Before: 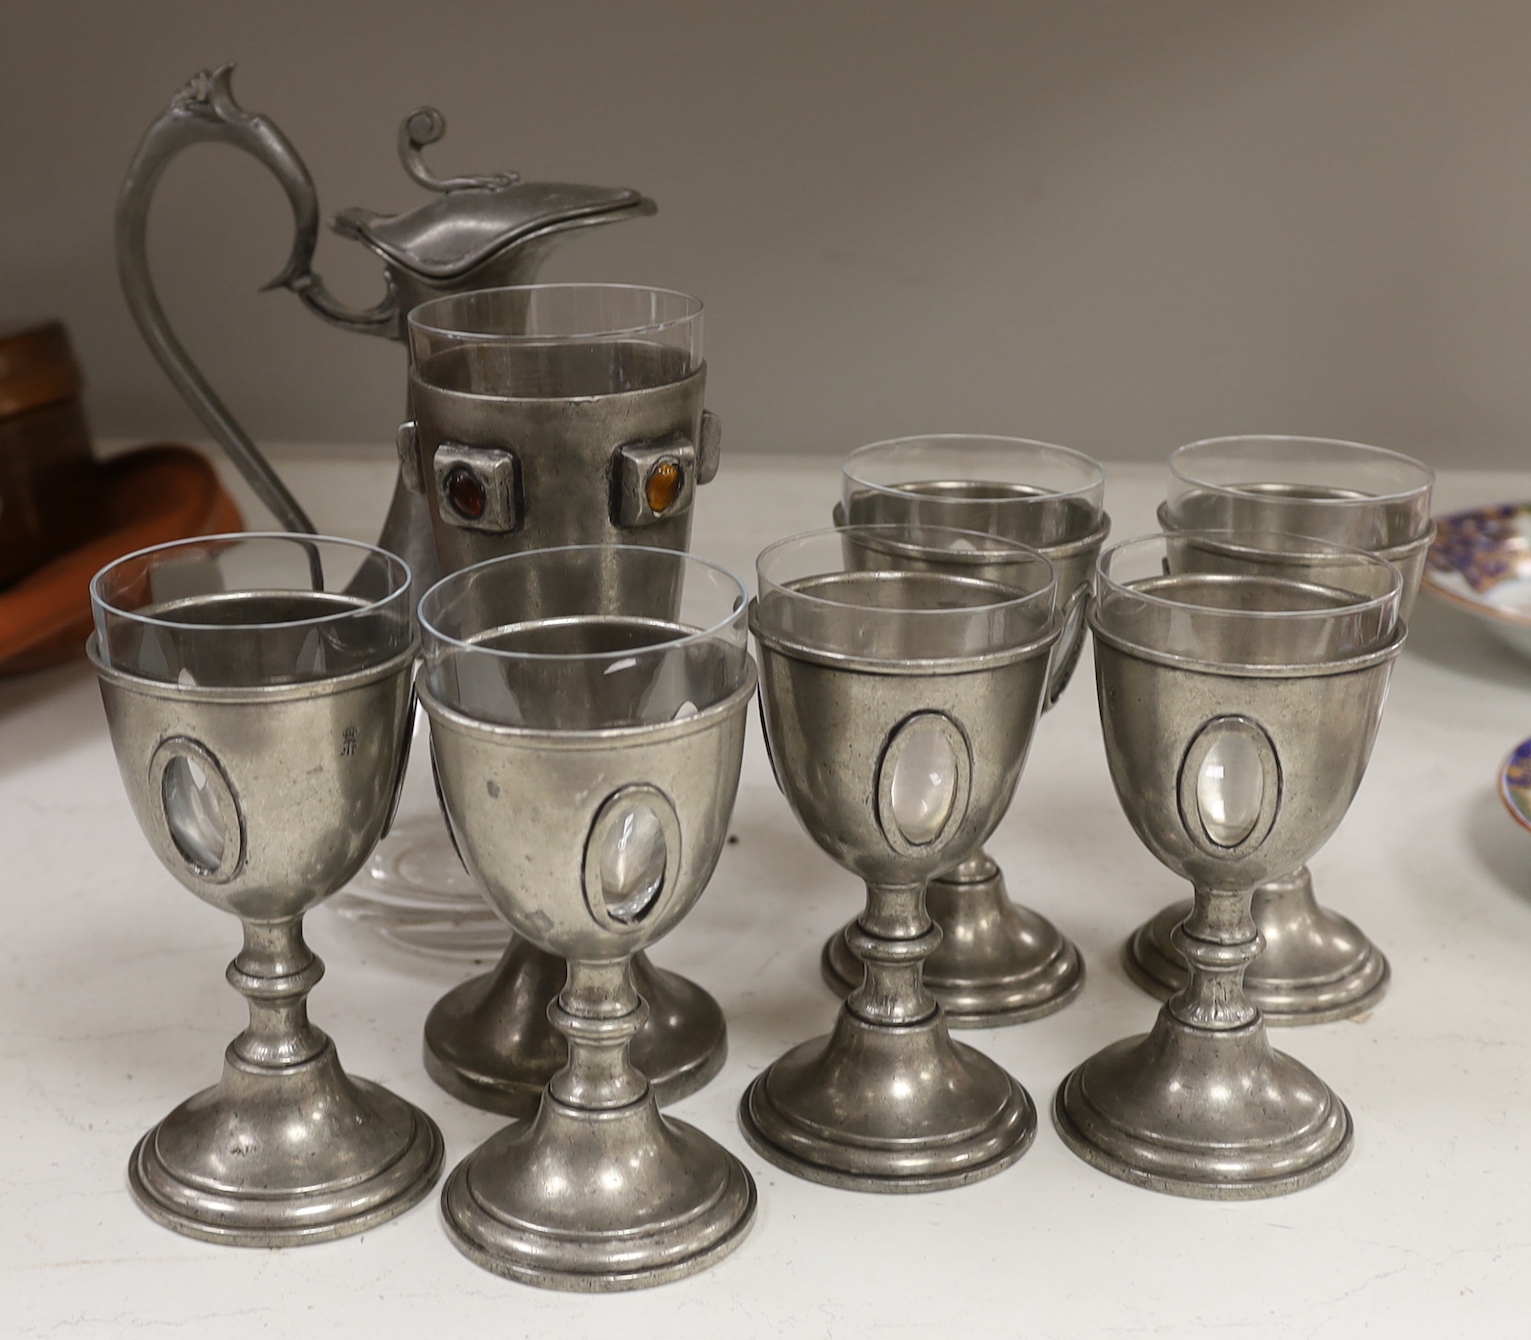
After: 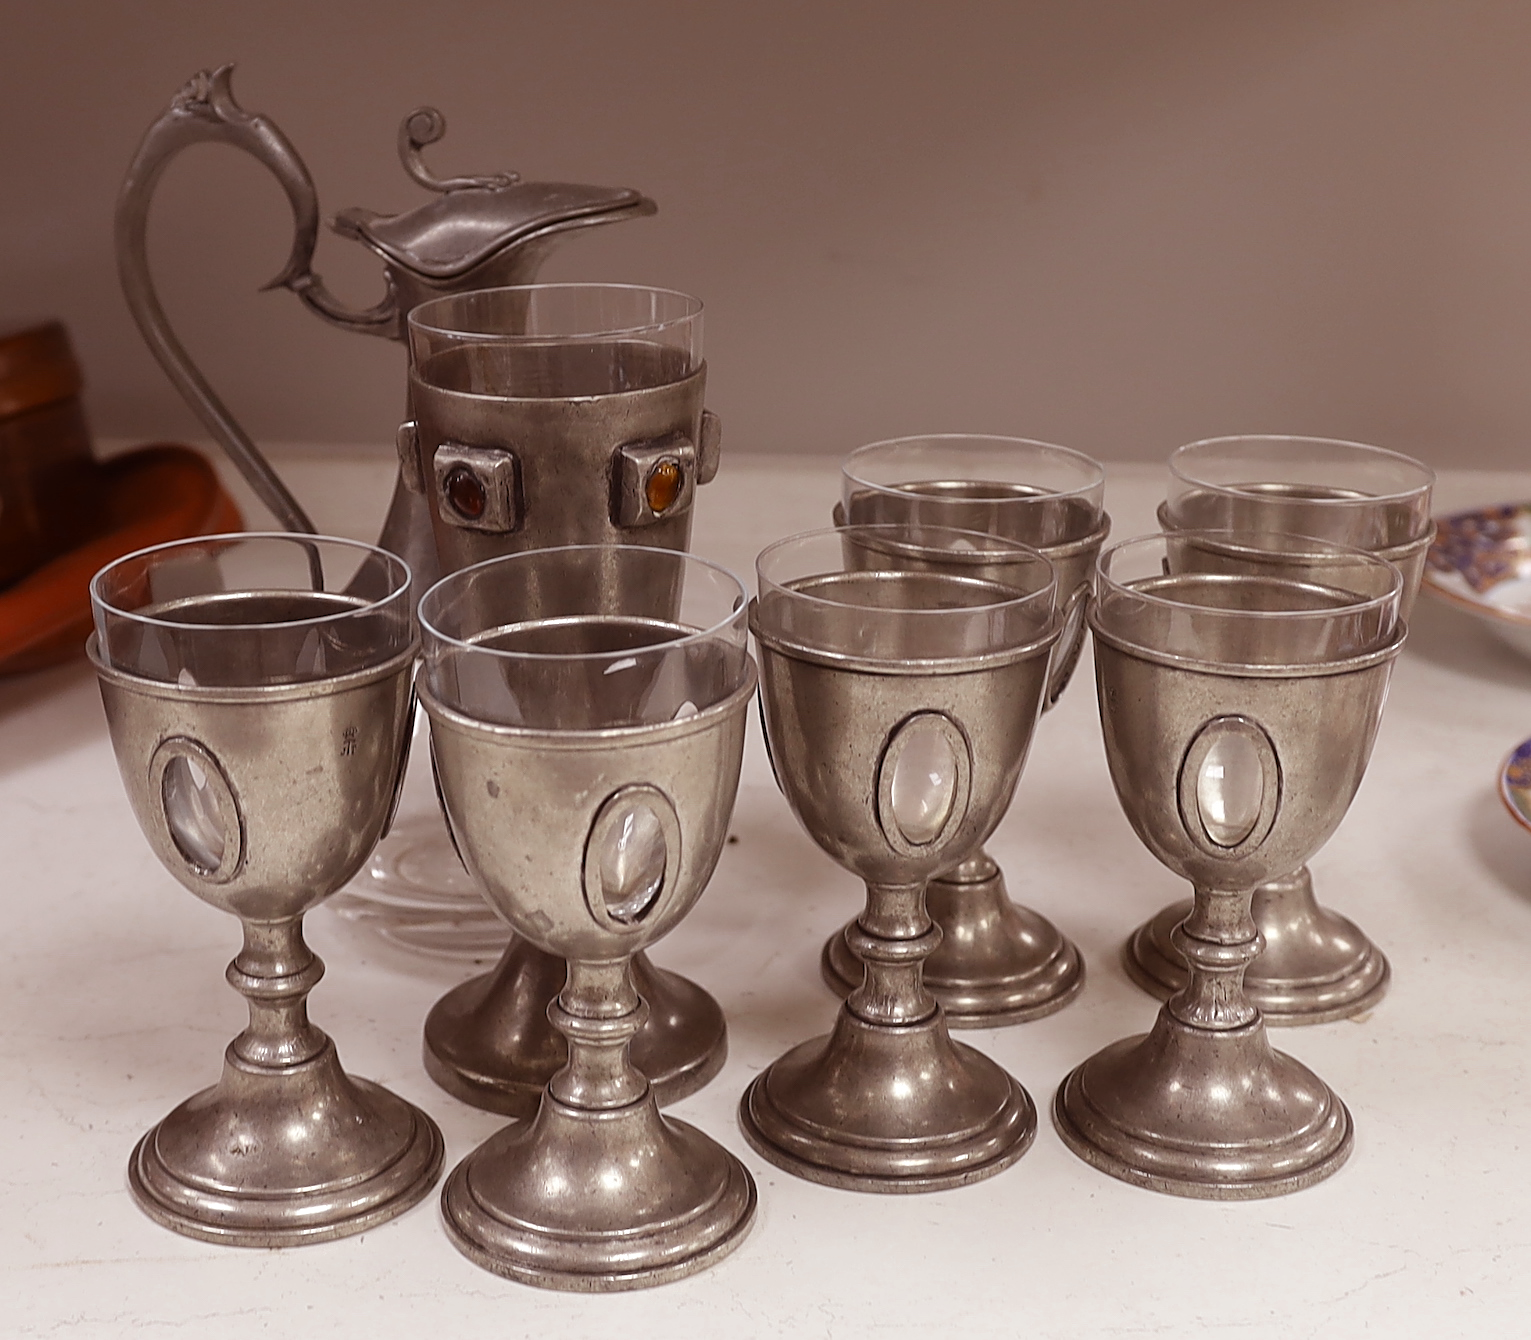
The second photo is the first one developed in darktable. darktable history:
rgb levels: mode RGB, independent channels, levels [[0, 0.474, 1], [0, 0.5, 1], [0, 0.5, 1]]
sharpen: on, module defaults
color zones: curves: ch0 [(0, 0.5) (0.125, 0.4) (0.25, 0.5) (0.375, 0.4) (0.5, 0.4) (0.625, 0.6) (0.75, 0.6) (0.875, 0.5)]; ch1 [(0, 0.4) (0.125, 0.5) (0.25, 0.4) (0.375, 0.4) (0.5, 0.4) (0.625, 0.4) (0.75, 0.5) (0.875, 0.4)]; ch2 [(0, 0.6) (0.125, 0.5) (0.25, 0.5) (0.375, 0.6) (0.5, 0.6) (0.625, 0.5) (0.75, 0.5) (0.875, 0.5)]
